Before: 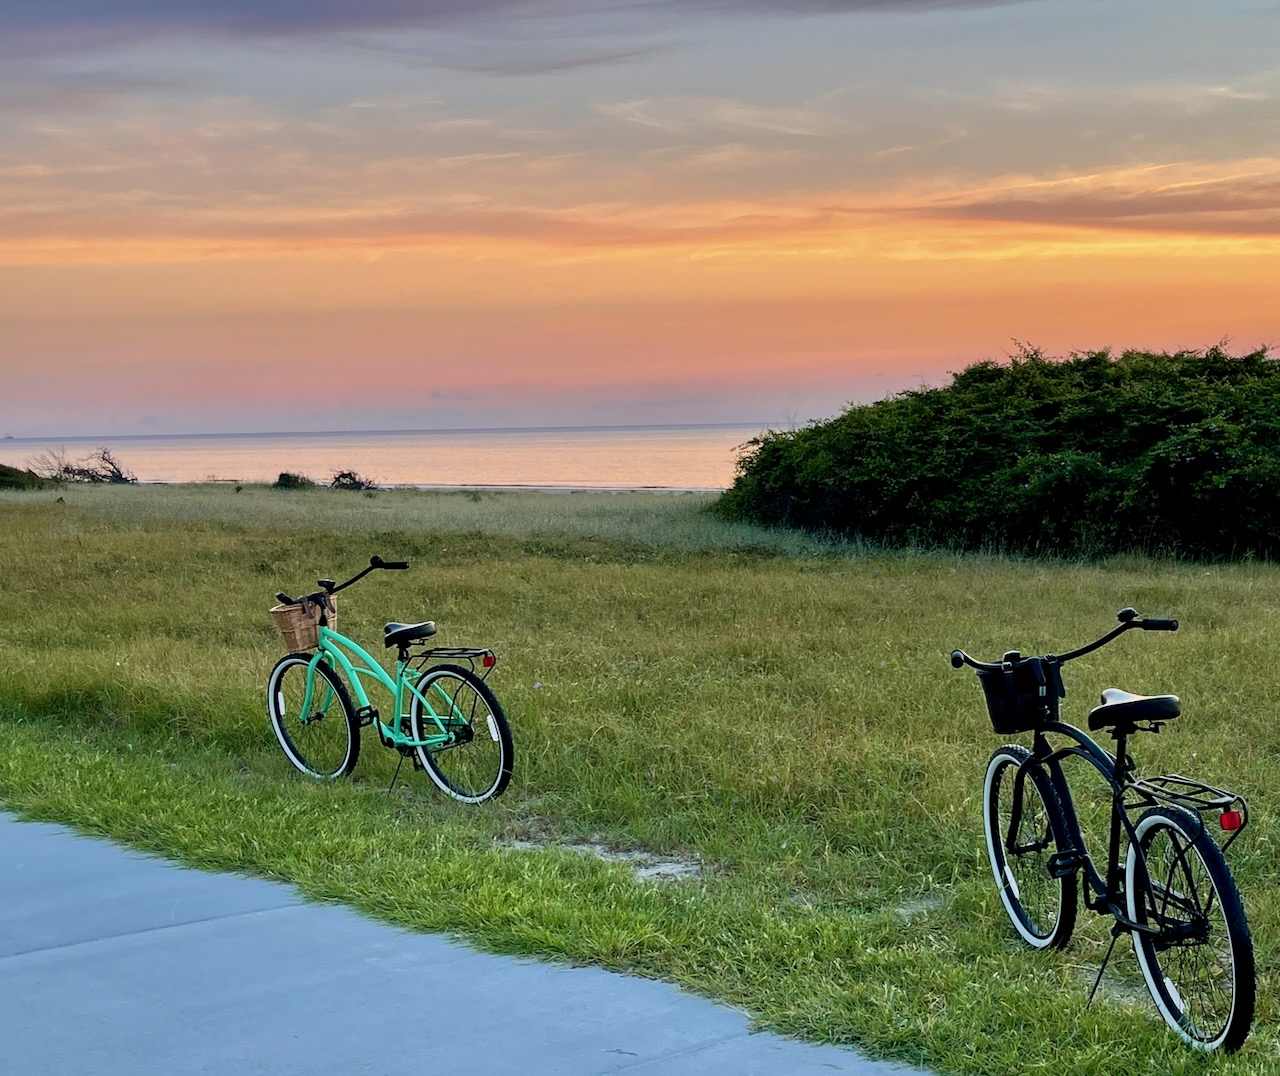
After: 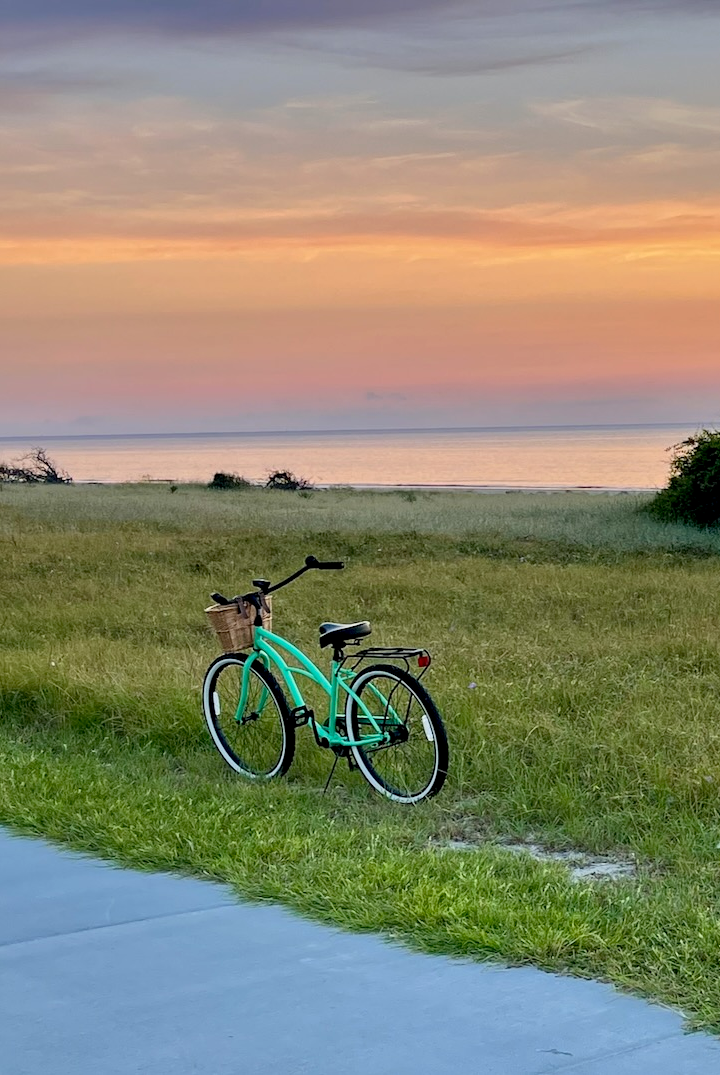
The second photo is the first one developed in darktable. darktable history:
crop: left 5.114%, right 38.589%
exposure: black level correction 0.001, compensate highlight preservation false
